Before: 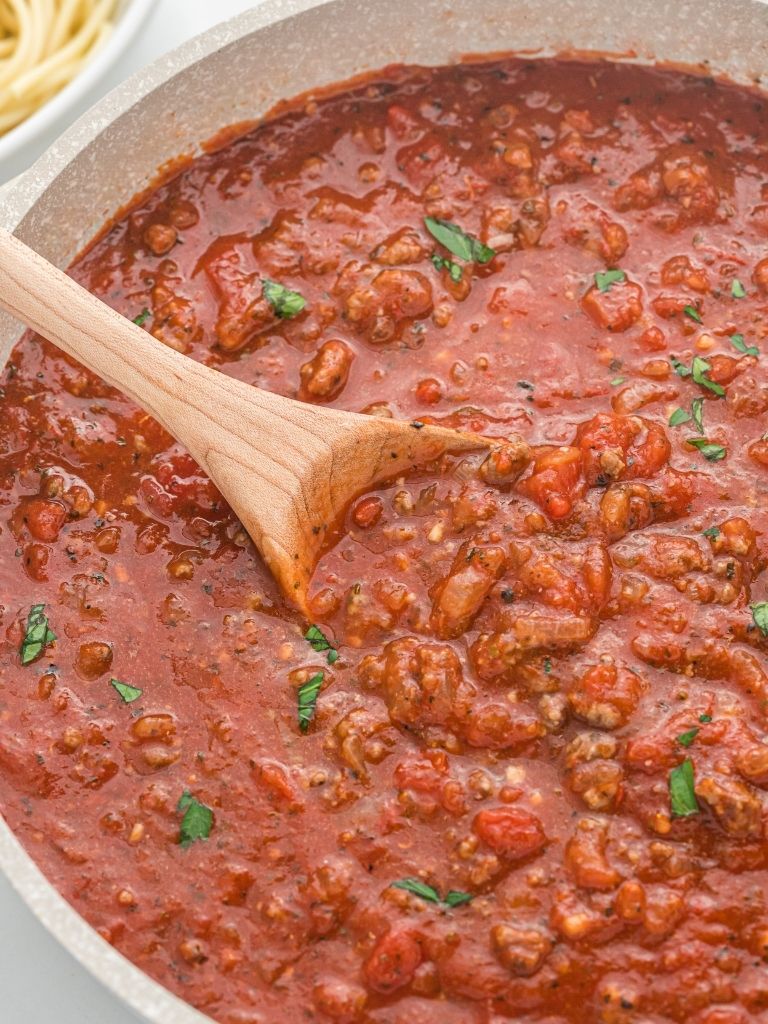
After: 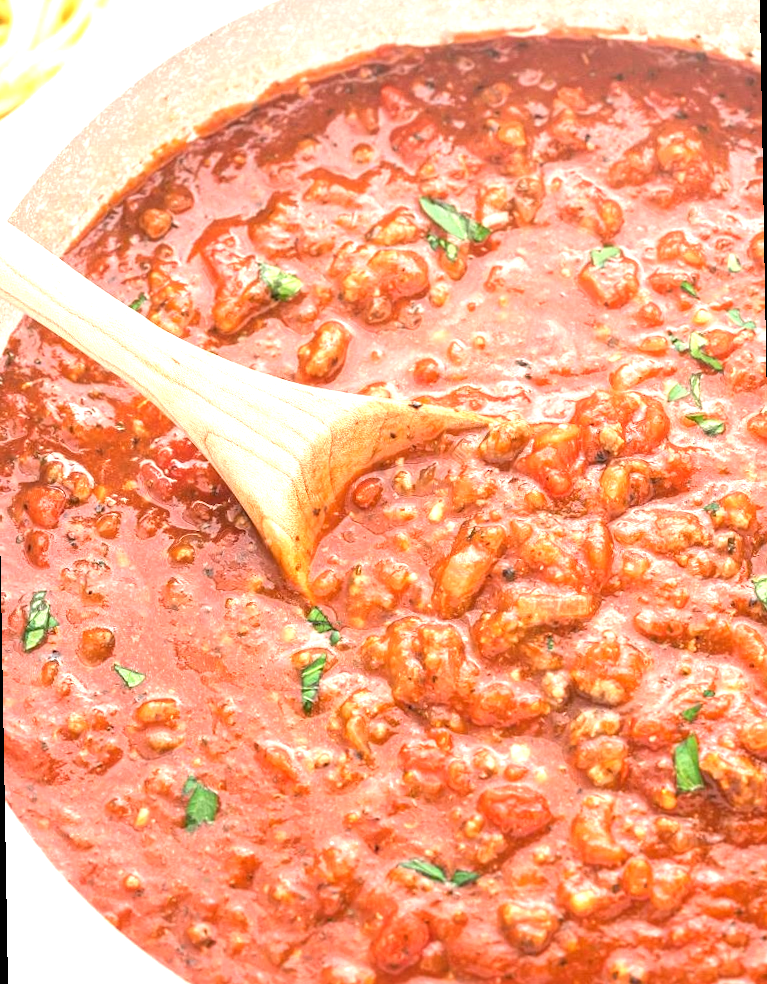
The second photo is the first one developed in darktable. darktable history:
exposure: black level correction 0, exposure 1.35 EV, compensate exposure bias true, compensate highlight preservation false
rotate and perspective: rotation -1°, crop left 0.011, crop right 0.989, crop top 0.025, crop bottom 0.975
